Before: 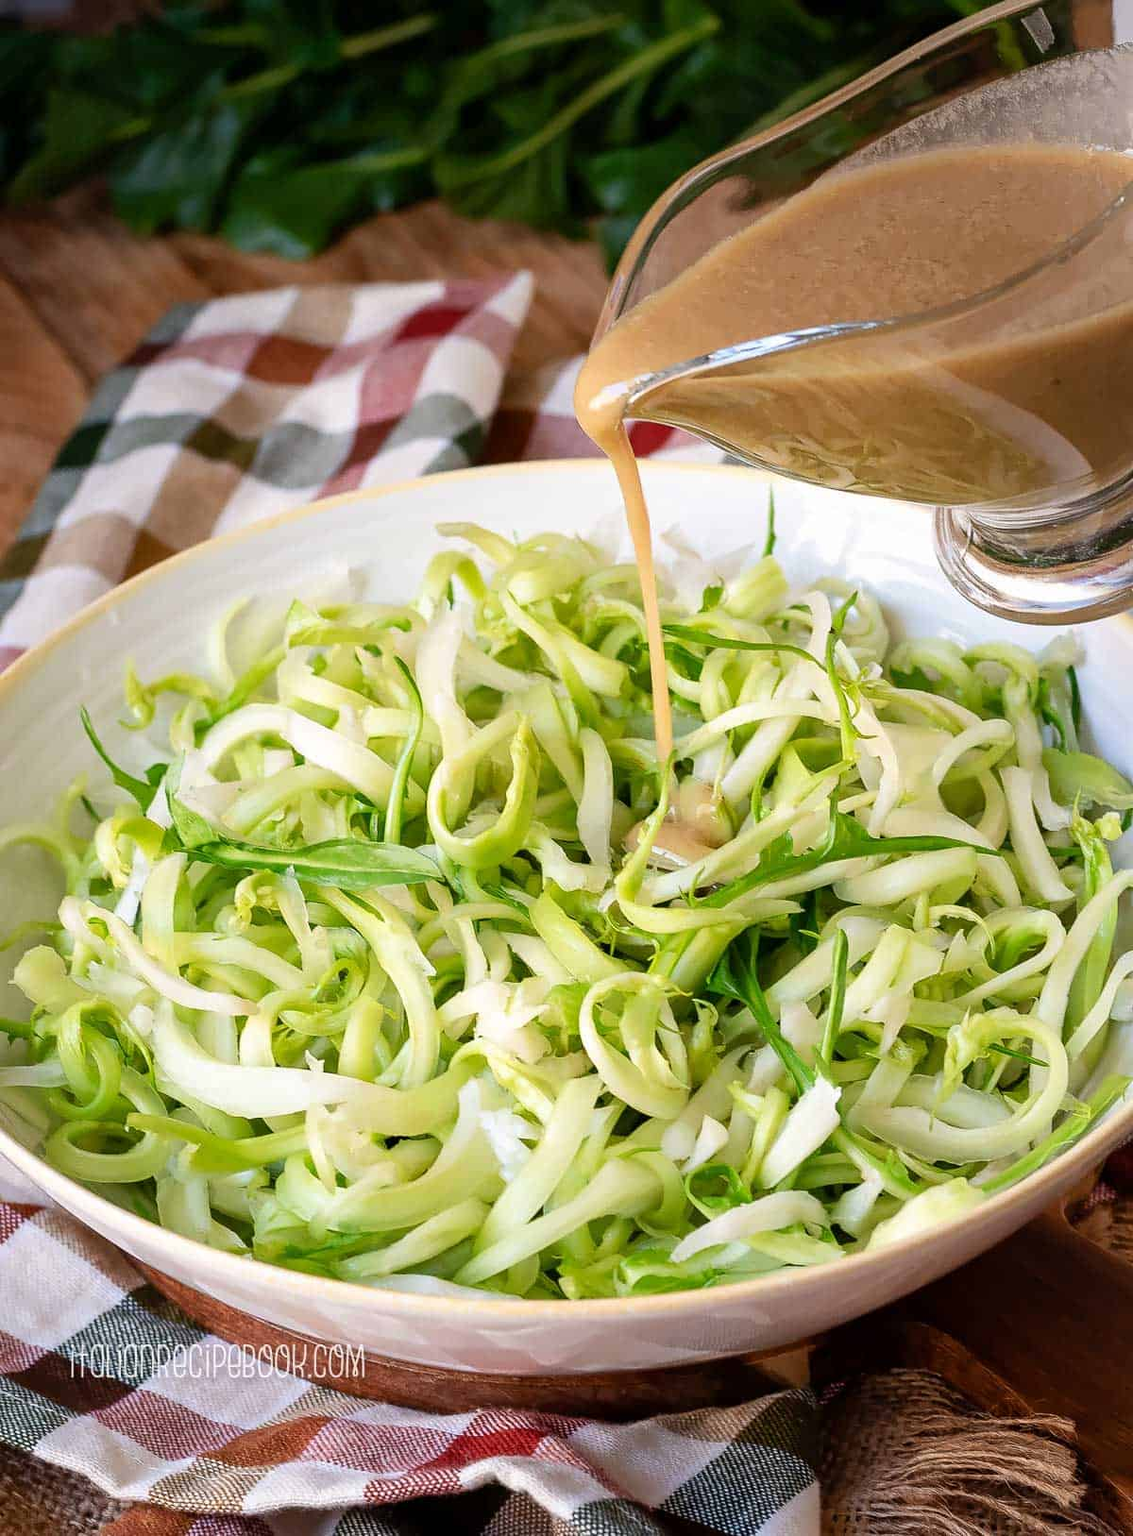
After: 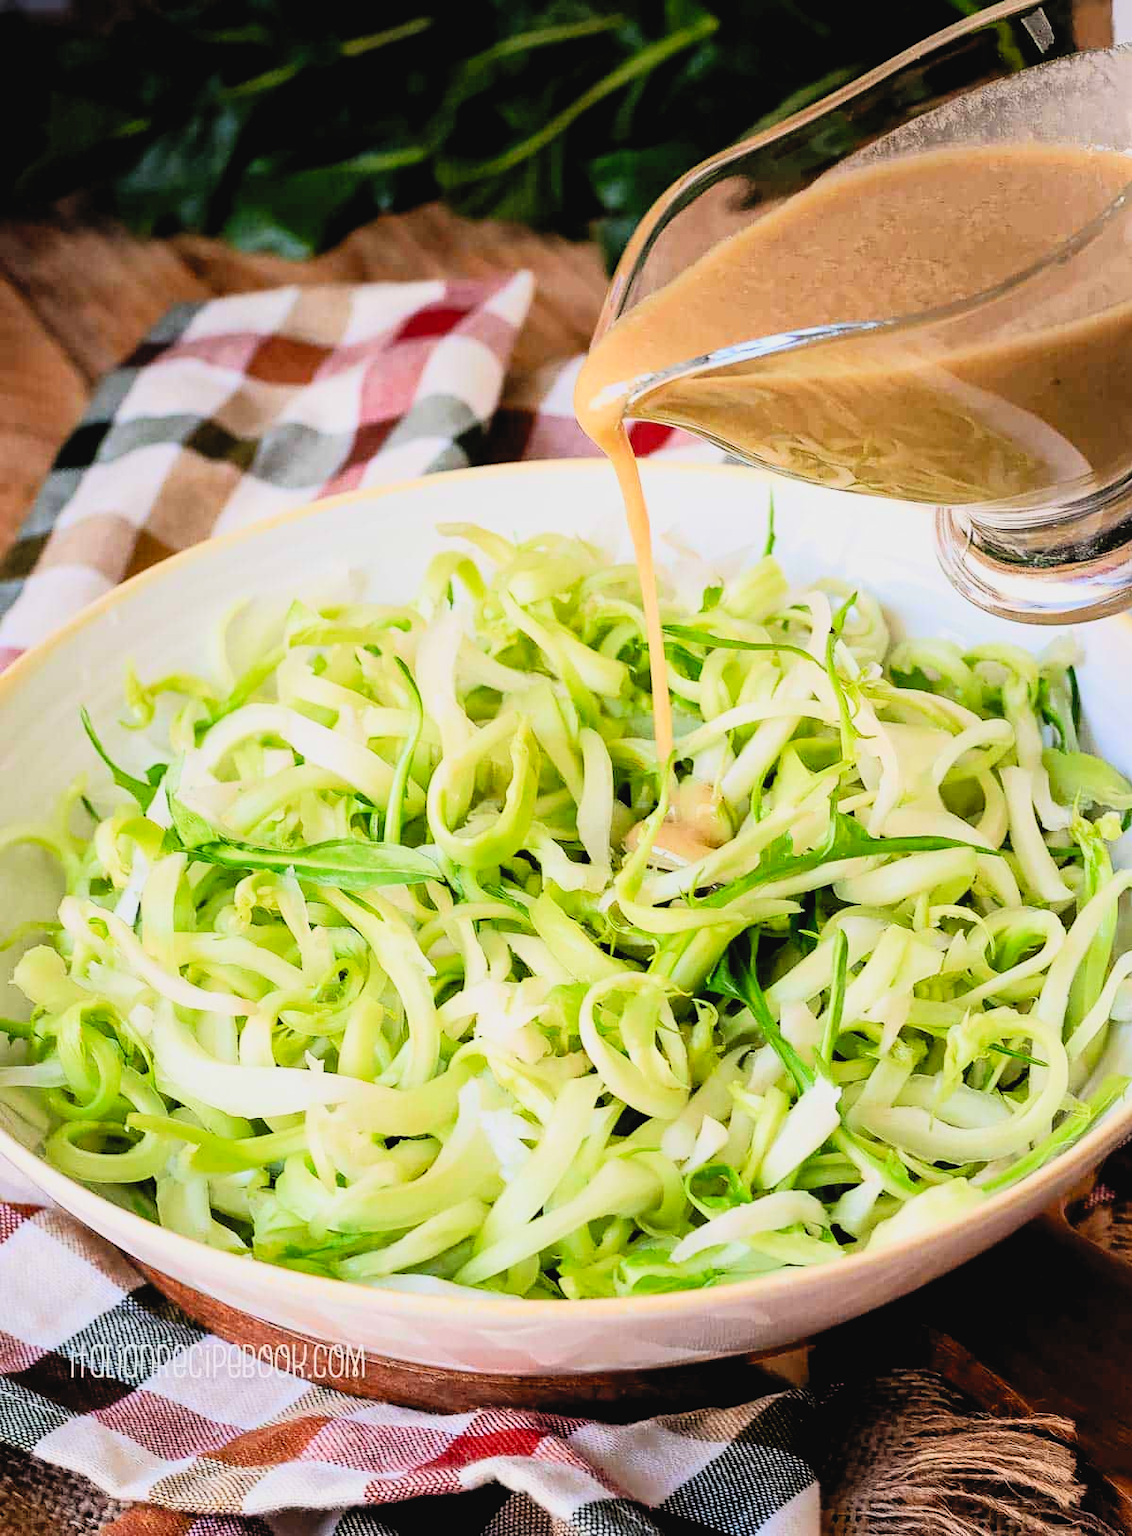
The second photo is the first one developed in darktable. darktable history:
filmic rgb: black relative exposure -4.52 EV, white relative exposure 4.77 EV, threshold 5.99 EV, hardness 2.36, latitude 35.39%, contrast 1.047, highlights saturation mix 1.38%, shadows ↔ highlights balance 1.21%, color science v5 (2021), contrast in shadows safe, contrast in highlights safe, enable highlight reconstruction true
tone curve: curves: ch0 [(0.003, 0.029) (0.188, 0.252) (0.46, 0.56) (0.608, 0.748) (0.871, 0.955) (1, 1)]; ch1 [(0, 0) (0.35, 0.356) (0.45, 0.453) (0.508, 0.515) (0.618, 0.634) (1, 1)]; ch2 [(0, 0) (0.456, 0.469) (0.5, 0.5) (0.634, 0.625) (1, 1)], color space Lab, linked channels, preserve colors none
